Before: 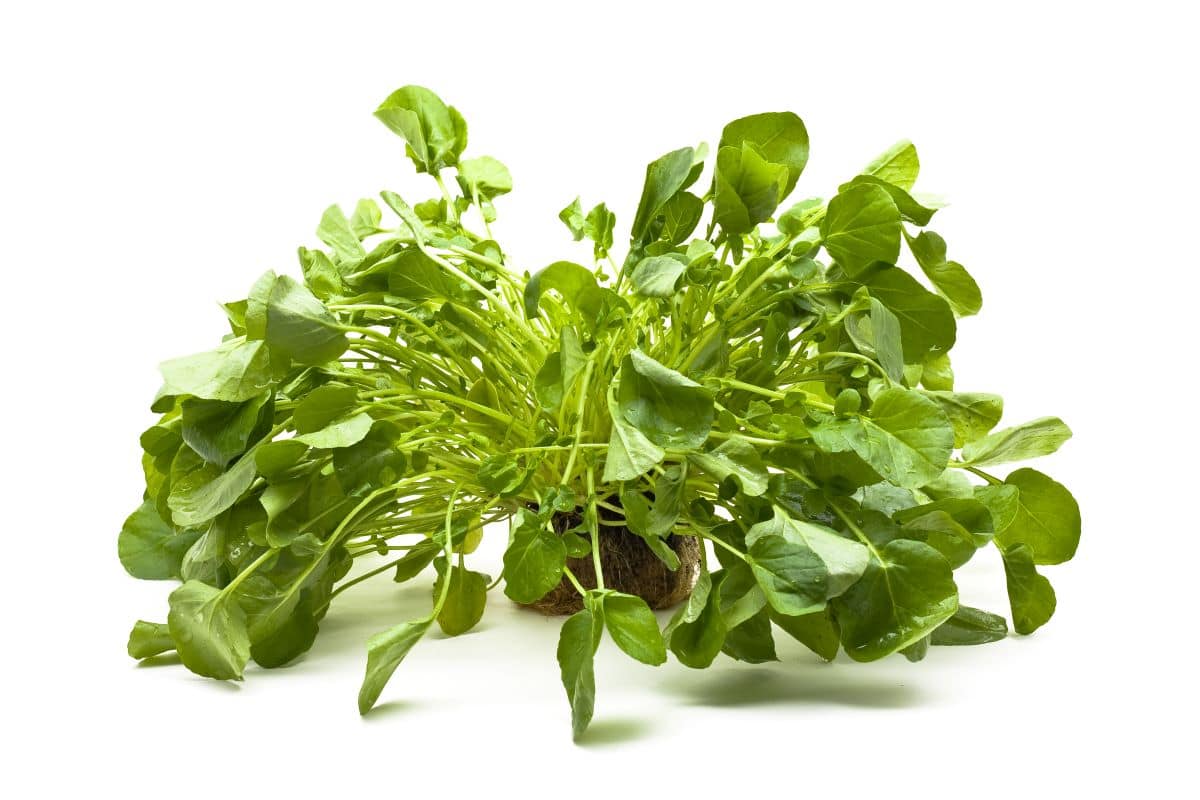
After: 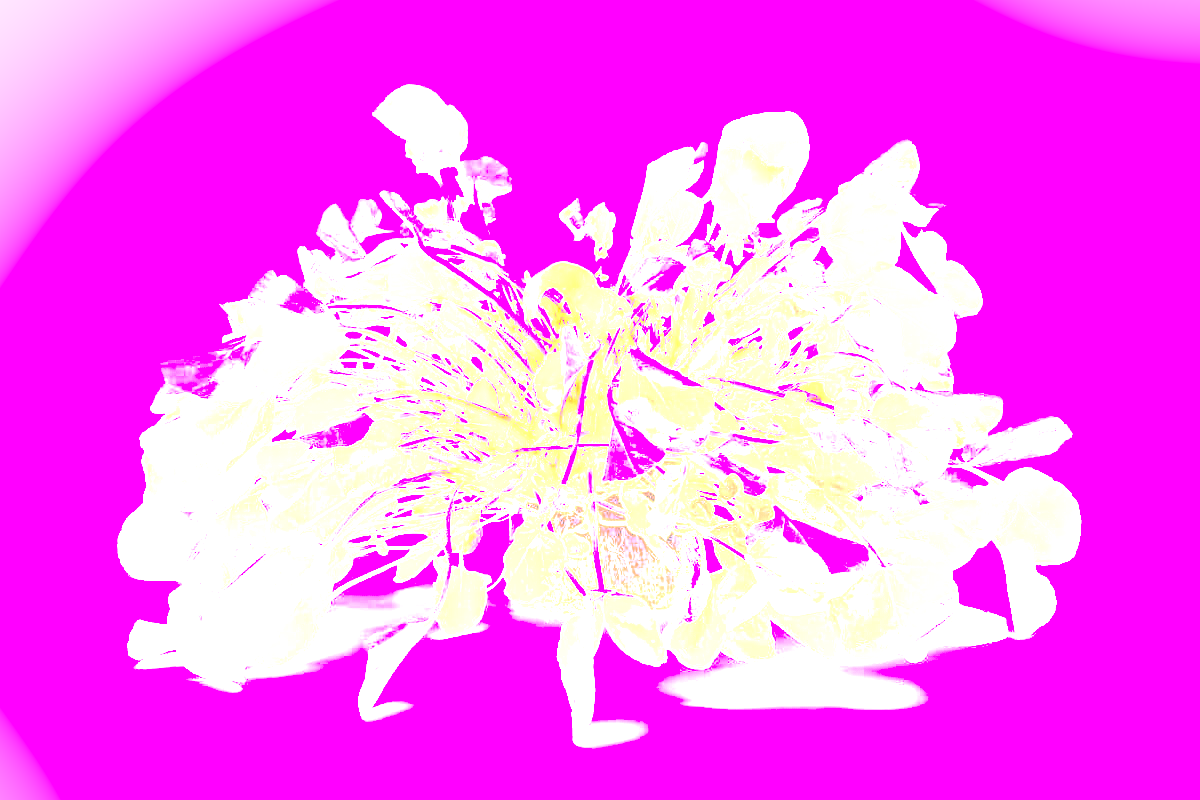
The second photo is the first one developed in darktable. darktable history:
white balance: red 8, blue 8
local contrast: on, module defaults
contrast equalizer: y [[0.5, 0.488, 0.462, 0.461, 0.491, 0.5], [0.5 ×6], [0.5 ×6], [0 ×6], [0 ×6]]
